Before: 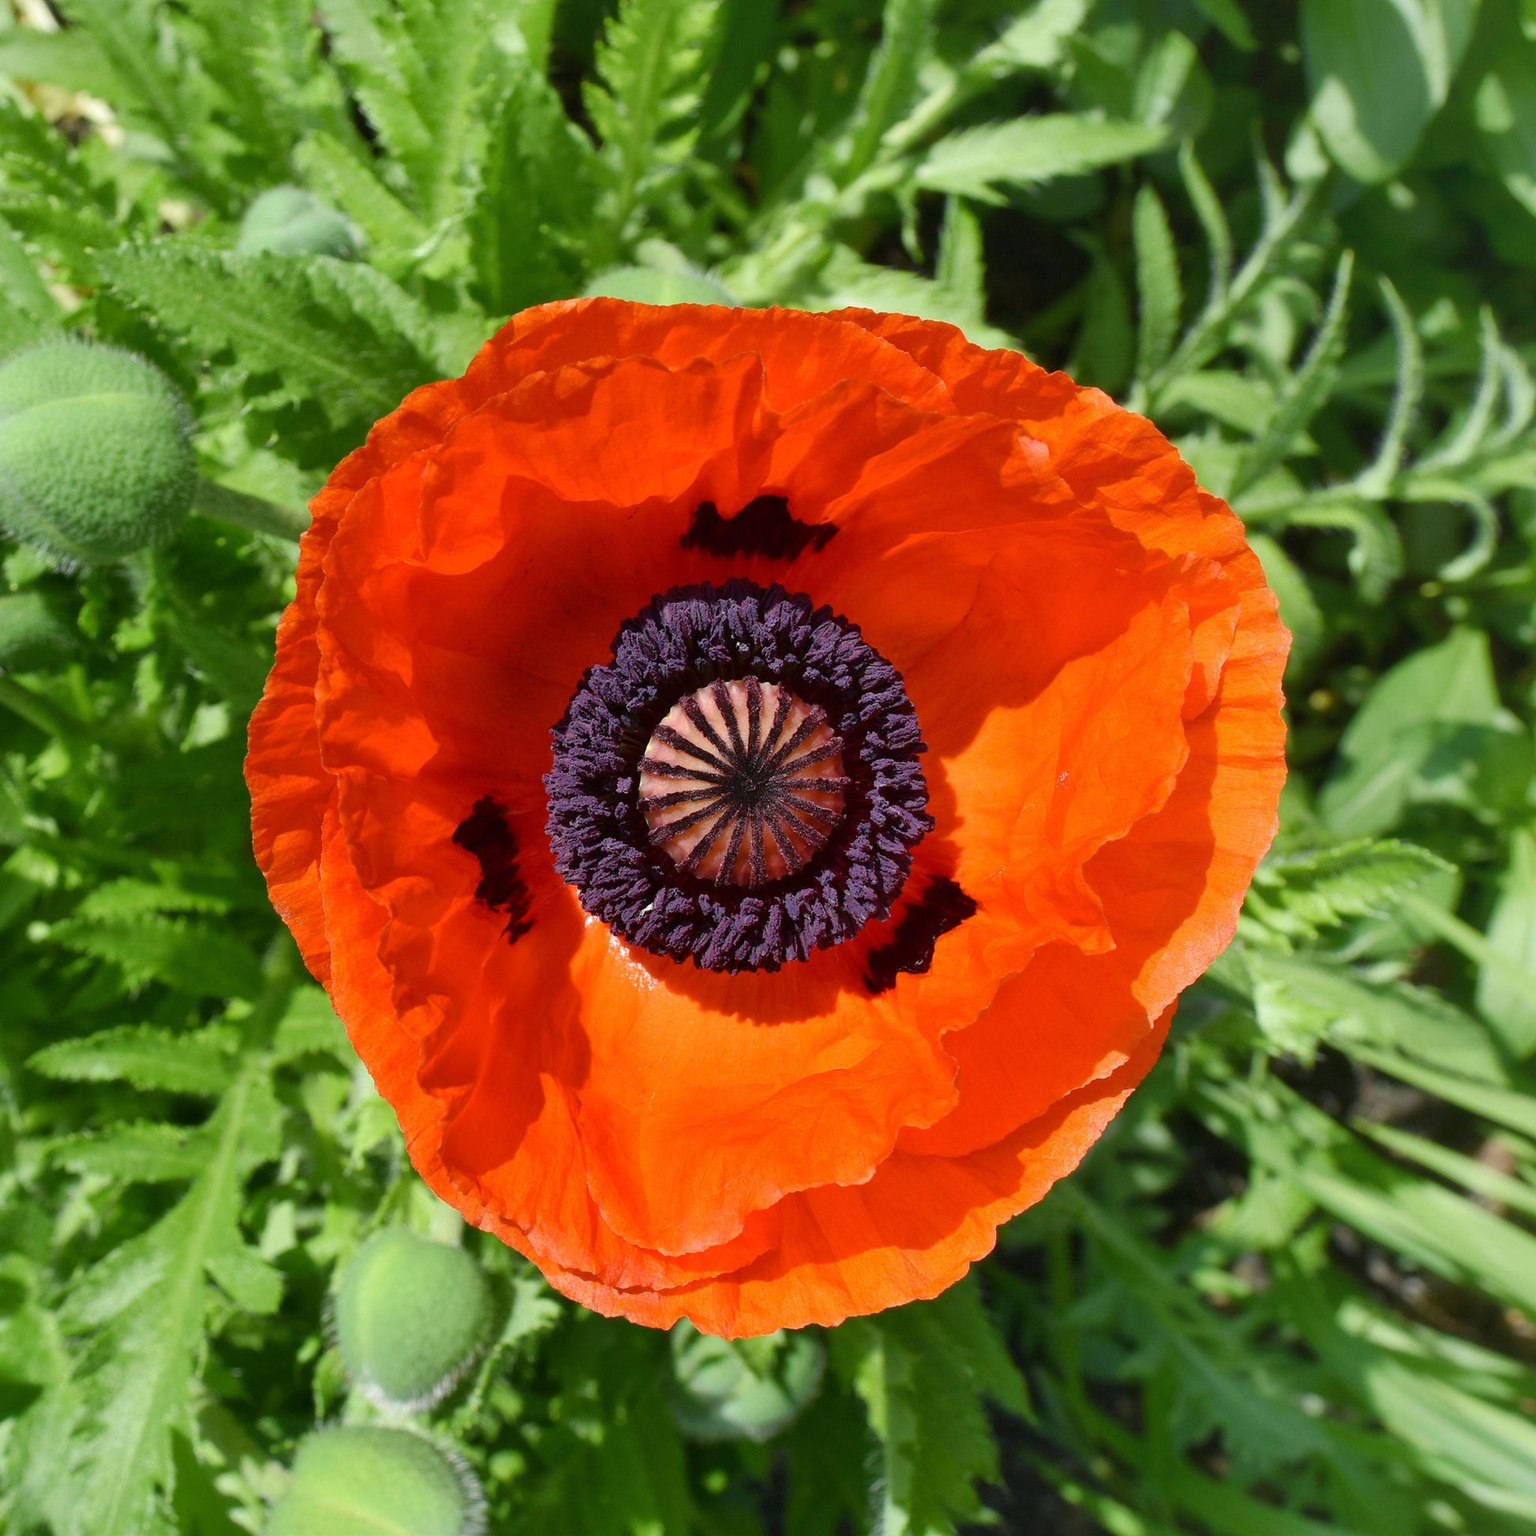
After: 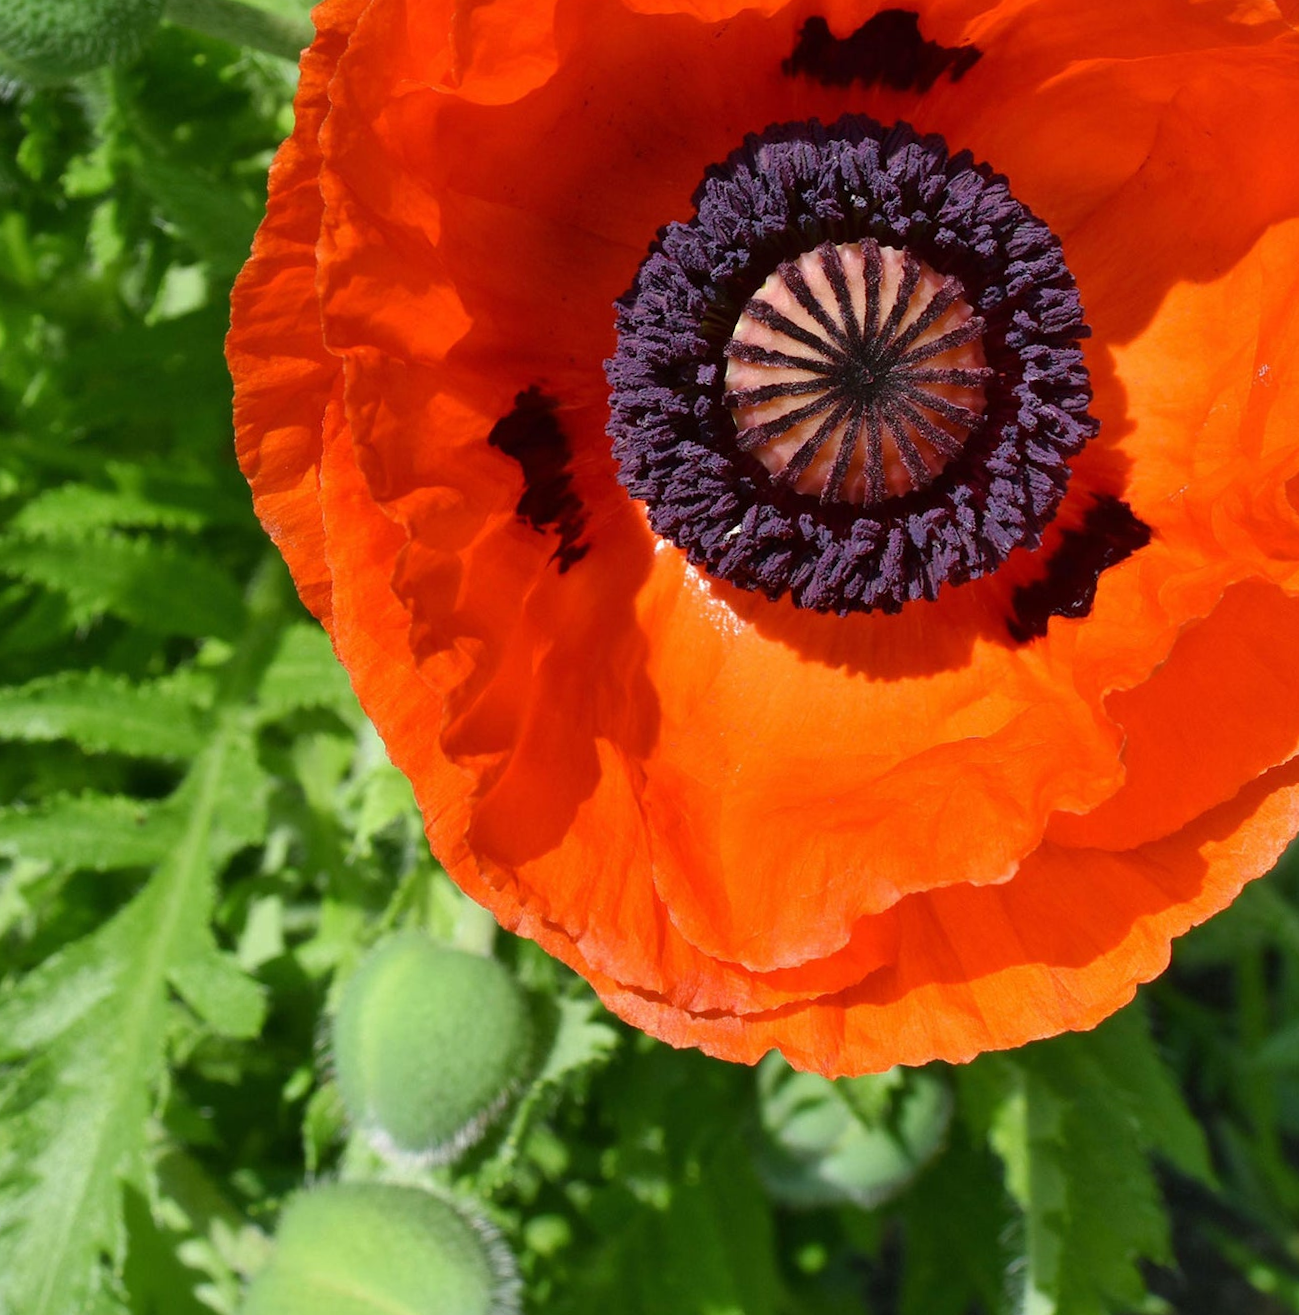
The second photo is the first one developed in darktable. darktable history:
crop and rotate: angle -0.717°, left 3.793%, top 31.541%, right 28.606%
